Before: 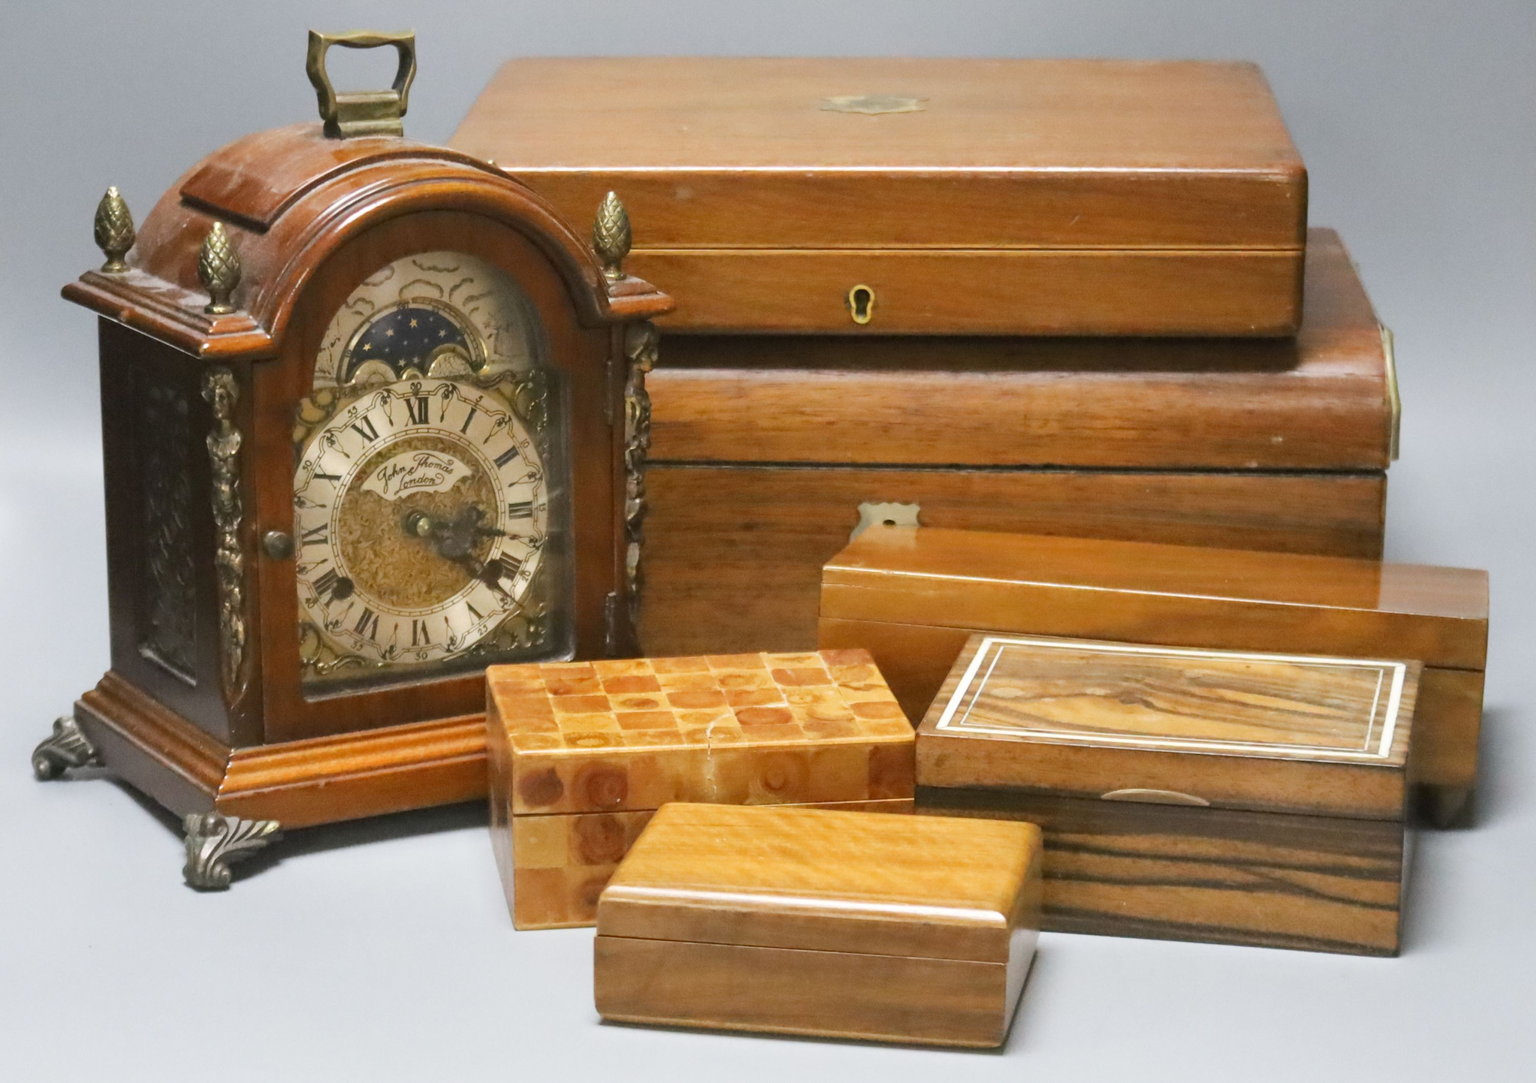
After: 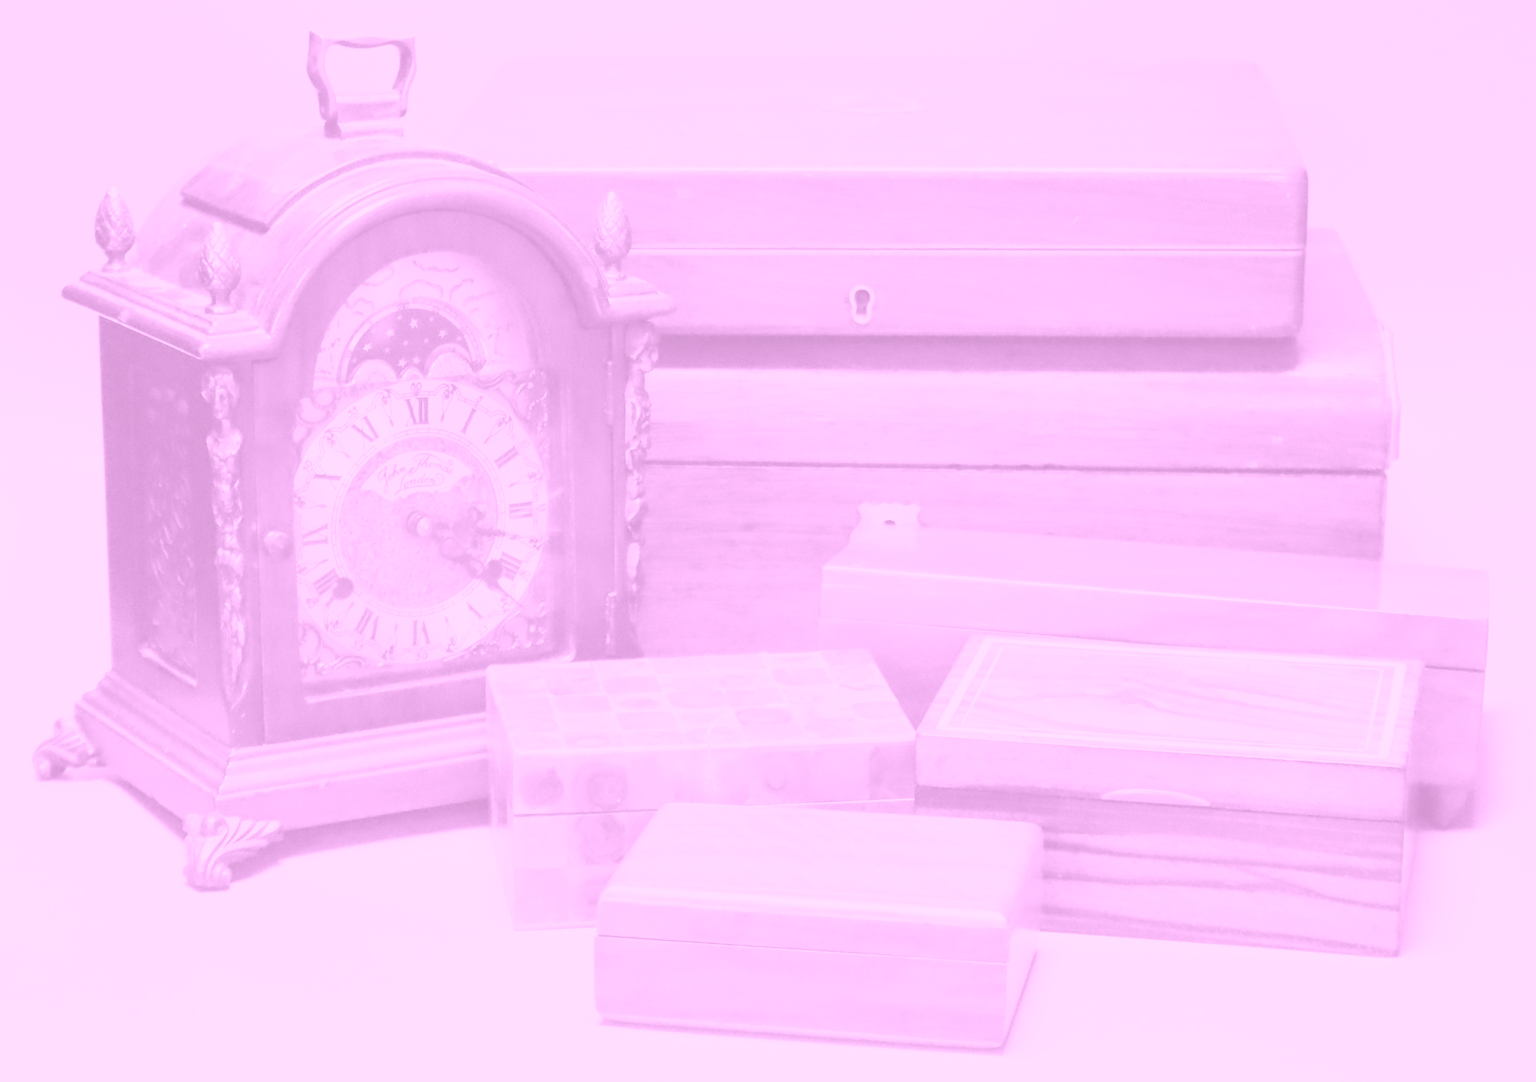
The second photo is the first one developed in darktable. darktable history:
color correction: highlights a* -7.23, highlights b* -0.161, shadows a* 20.08, shadows b* 11.73
colorize: hue 331.2°, saturation 75%, source mix 30.28%, lightness 70.52%, version 1
exposure: exposure 1.15 EV, compensate highlight preservation false
filmic rgb: black relative exposure -9.22 EV, white relative exposure 6.77 EV, hardness 3.07, contrast 1.05
